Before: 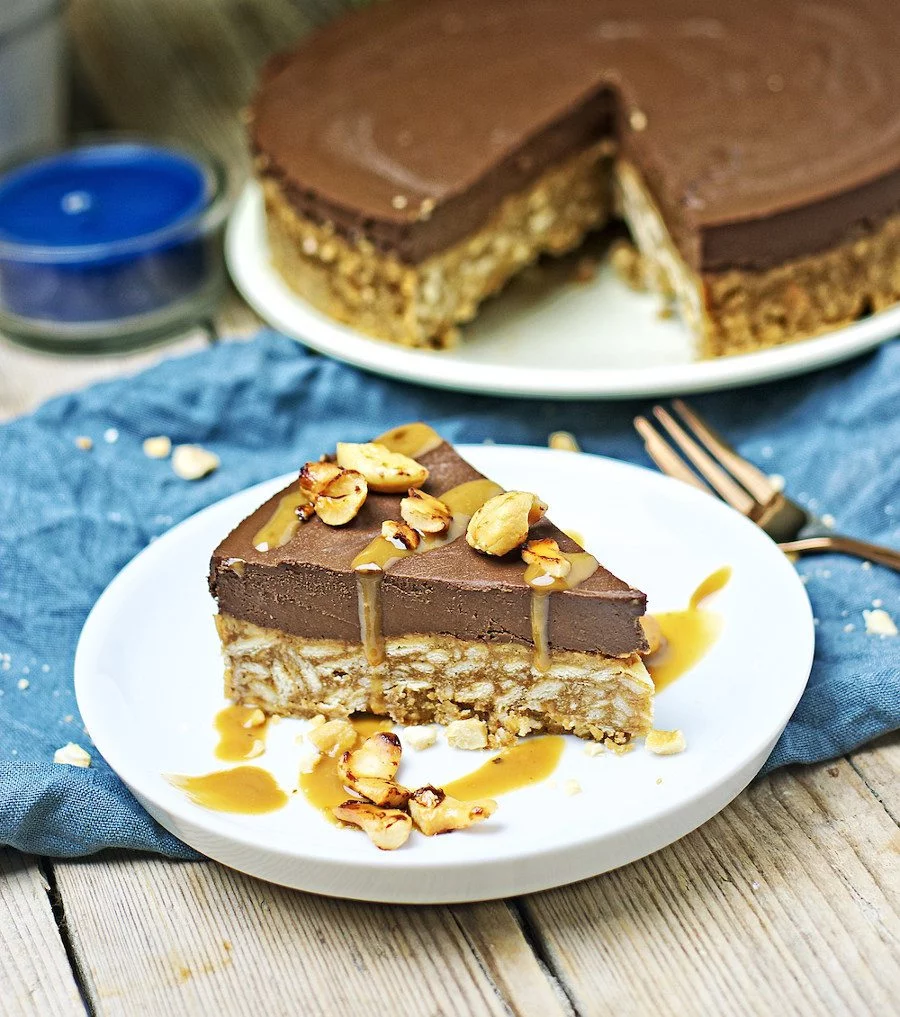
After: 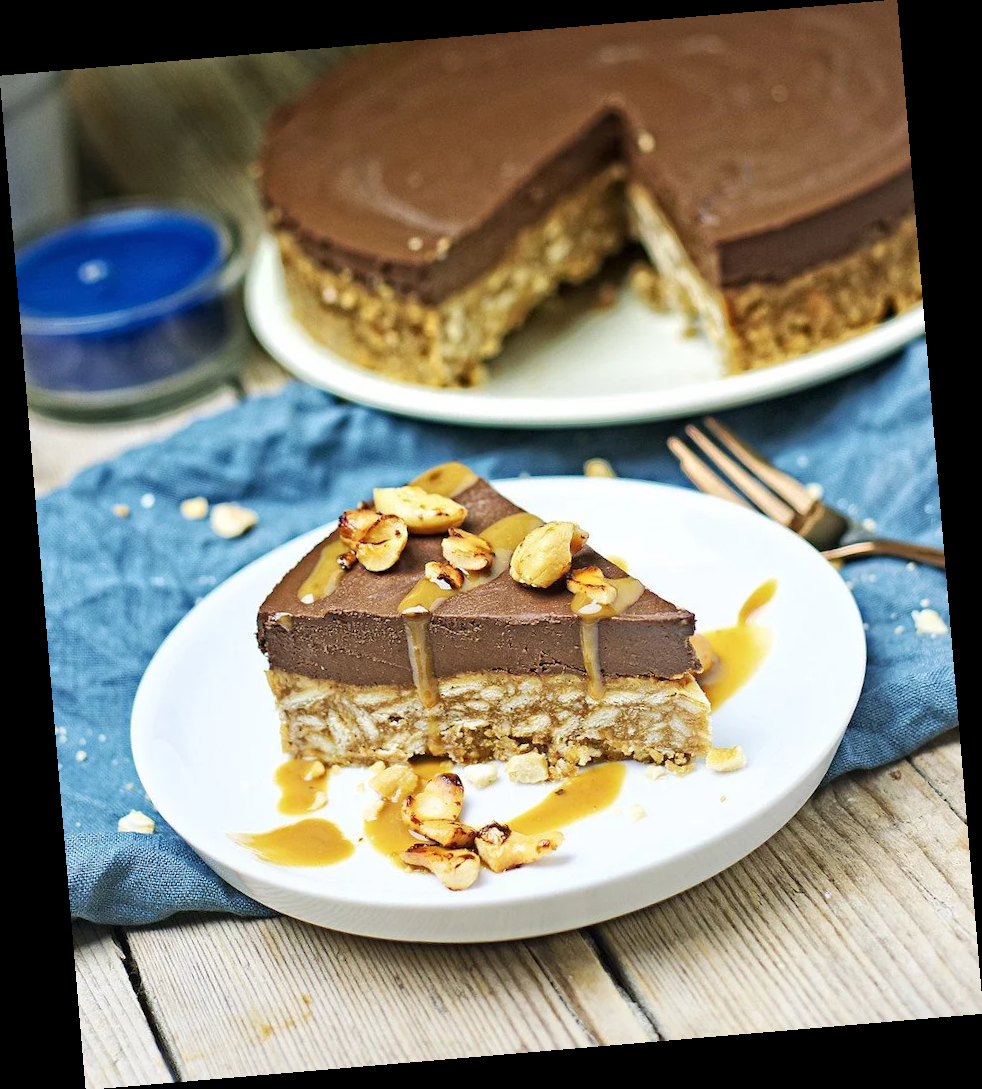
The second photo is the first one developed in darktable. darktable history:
rotate and perspective: rotation -4.86°, automatic cropping off
